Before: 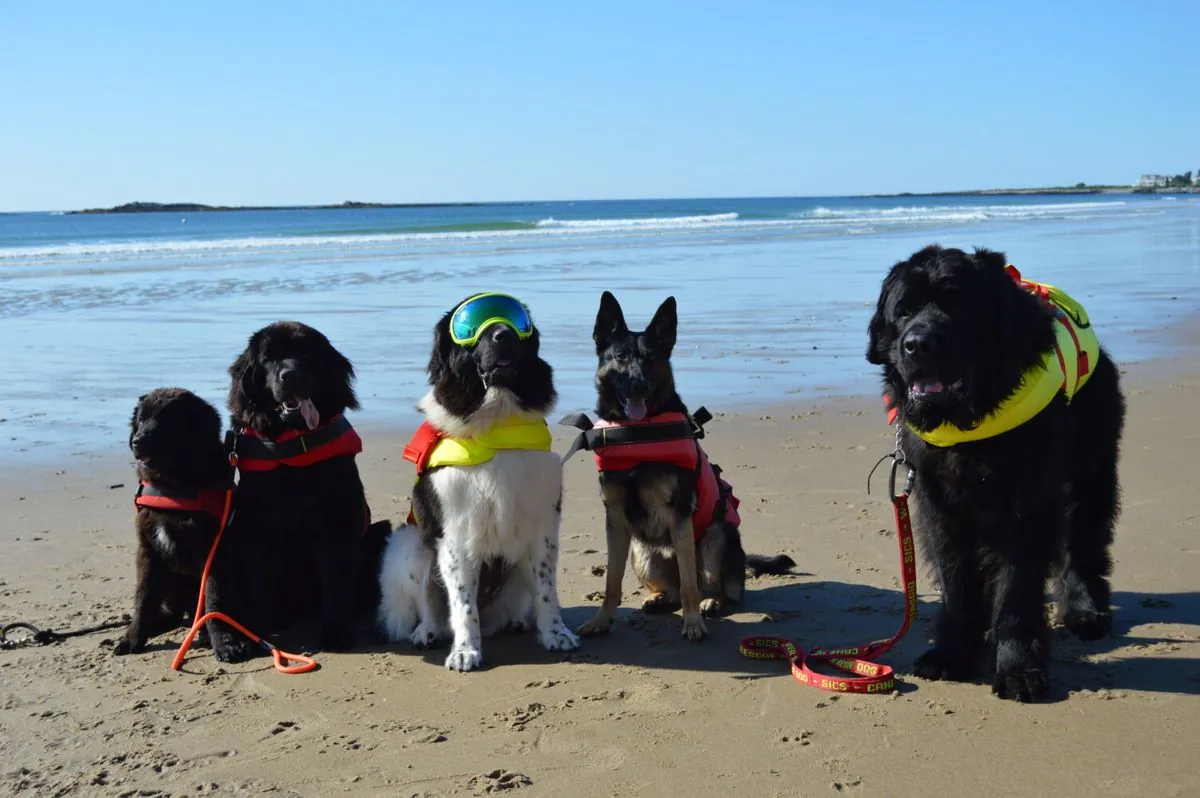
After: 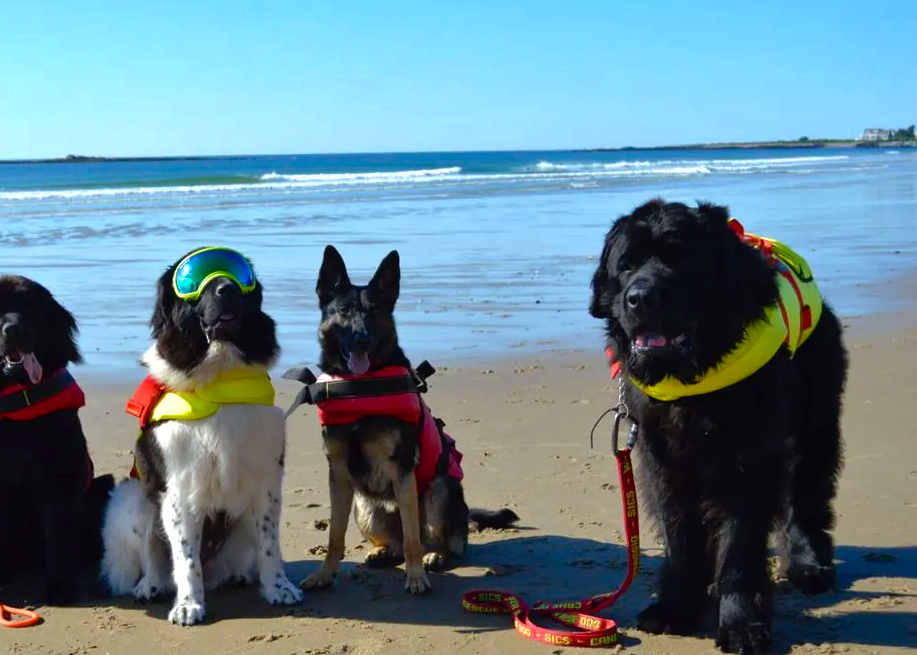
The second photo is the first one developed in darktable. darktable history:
color balance rgb: shadows lift › luminance -20%, power › hue 72.24°, highlights gain › luminance 15%, global offset › hue 171.6°, perceptual saturation grading › global saturation 14.09%, perceptual saturation grading › highlights -25%, perceptual saturation grading › shadows 25%, global vibrance 25%, contrast 10%
crop: left 23.095%, top 5.827%, bottom 11.854%
shadows and highlights: on, module defaults
